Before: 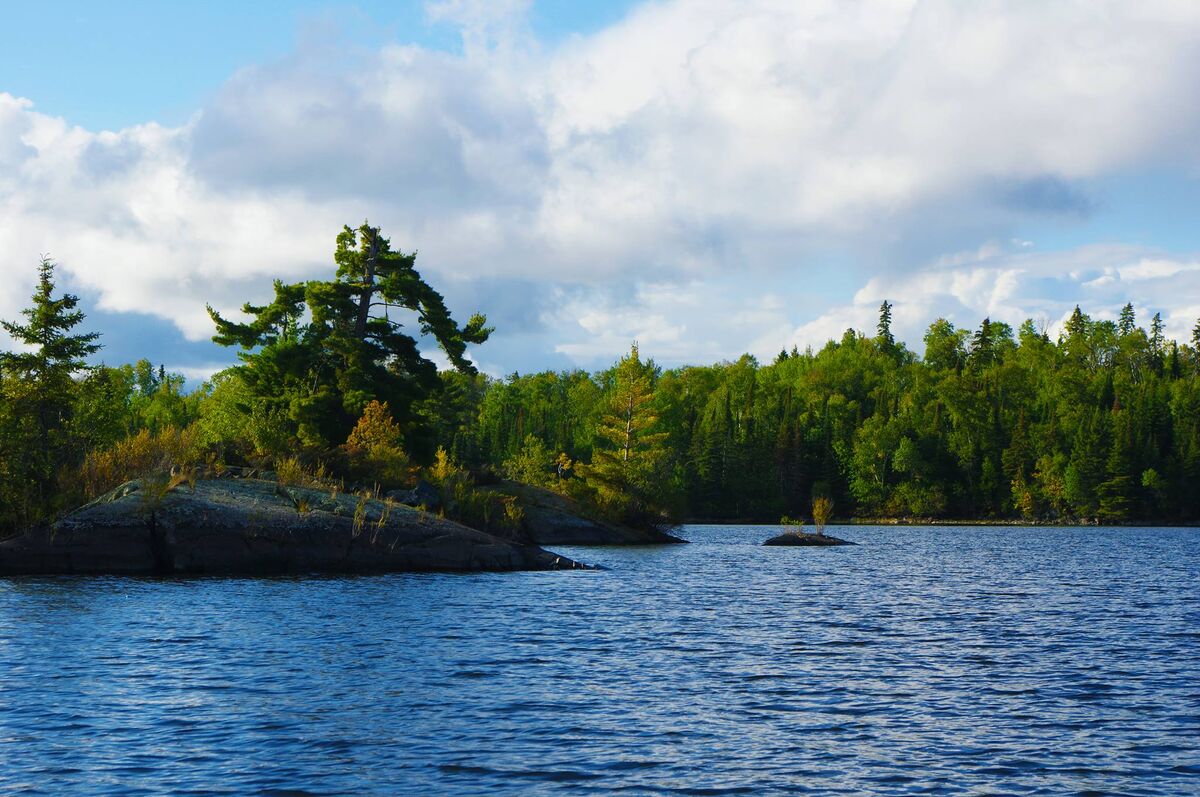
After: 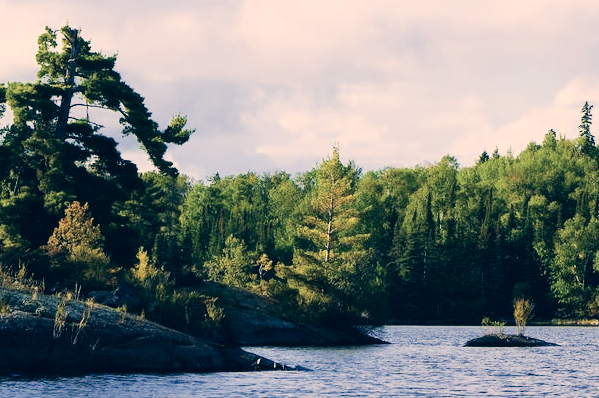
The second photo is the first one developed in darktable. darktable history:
color correction: highlights a* 10.32, highlights b* 14.66, shadows a* -9.59, shadows b* -15.02
crop: left 25%, top 25%, right 25%, bottom 25%
exposure: black level correction 0, exposure 1.015 EV, compensate exposure bias true, compensate highlight preservation false
filmic rgb: black relative exposure -7.32 EV, white relative exposure 5.09 EV, hardness 3.2
color calibration: x 0.355, y 0.367, temperature 4700.38 K
tone equalizer: -8 EV -0.417 EV, -7 EV -0.389 EV, -6 EV -0.333 EV, -5 EV -0.222 EV, -3 EV 0.222 EV, -2 EV 0.333 EV, -1 EV 0.389 EV, +0 EV 0.417 EV, edges refinement/feathering 500, mask exposure compensation -1.57 EV, preserve details no
contrast brightness saturation: contrast 0.1, saturation -0.36
